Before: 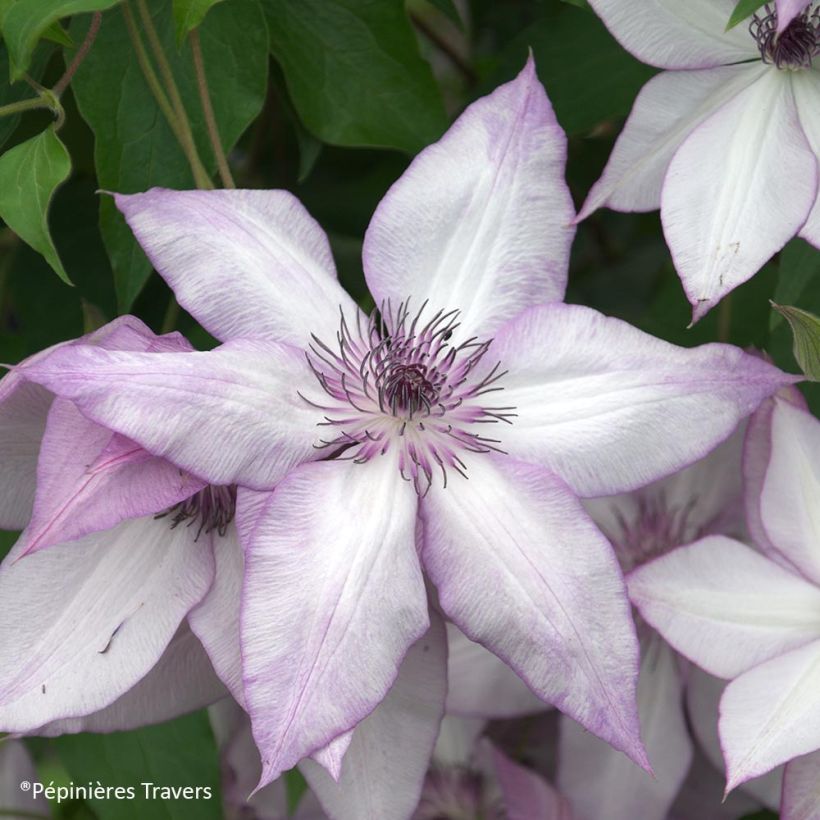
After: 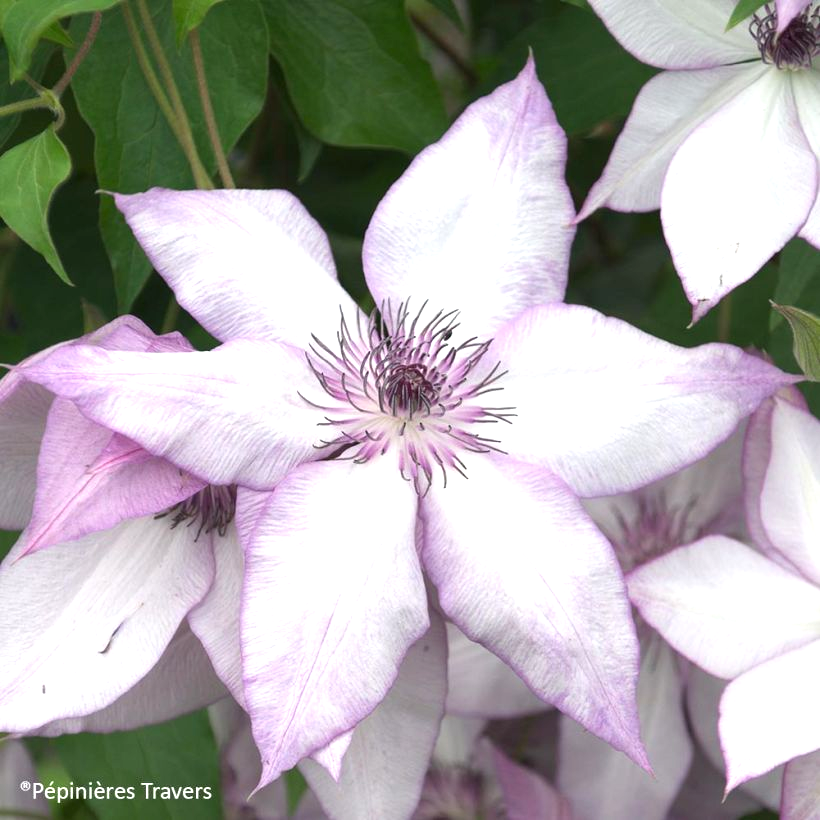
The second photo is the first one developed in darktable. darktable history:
exposure: exposure 0.666 EV, compensate highlight preservation false
